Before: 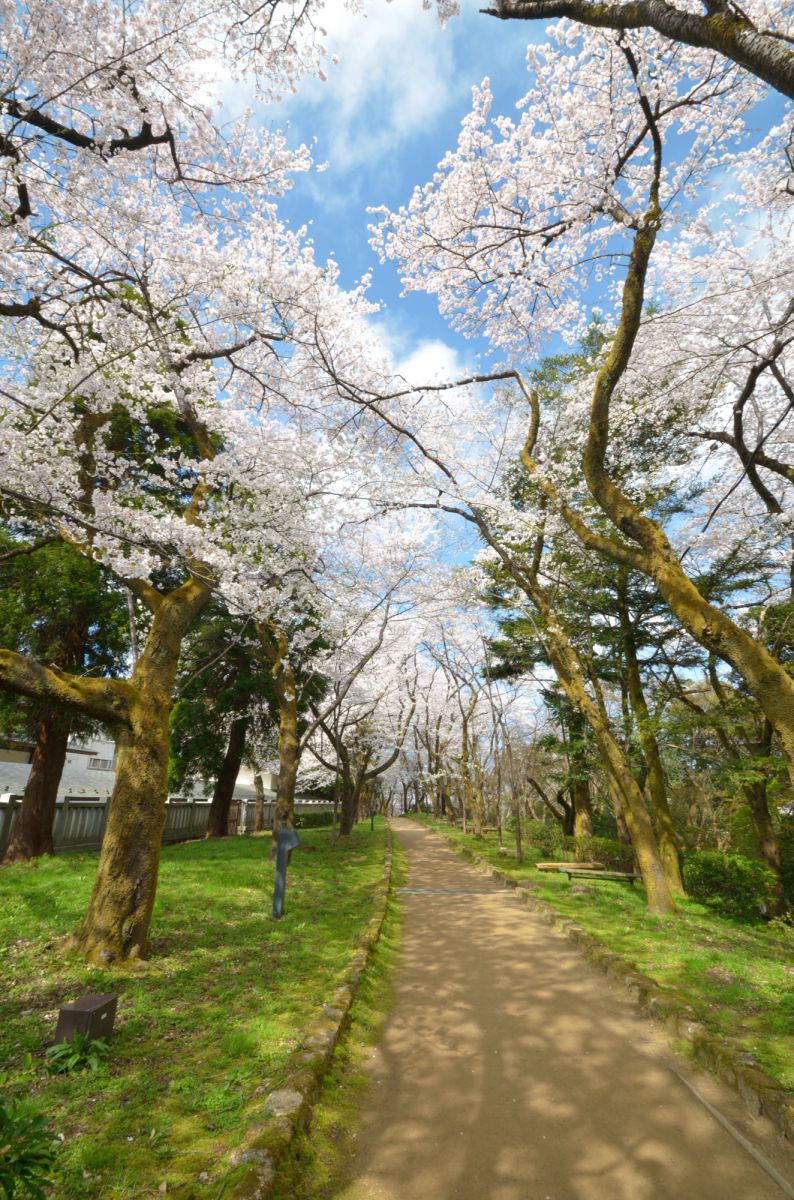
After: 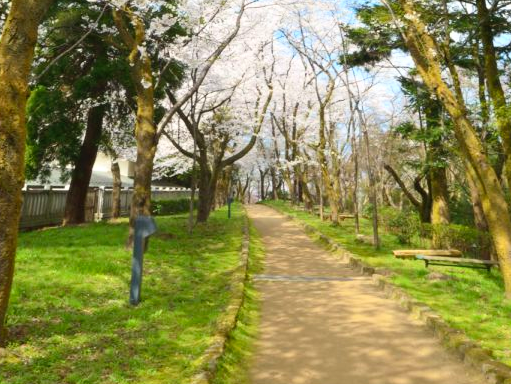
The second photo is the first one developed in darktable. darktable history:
crop: left 18.091%, top 51.13%, right 17.525%, bottom 16.85%
contrast brightness saturation: contrast 0.2, brightness 0.16, saturation 0.22
